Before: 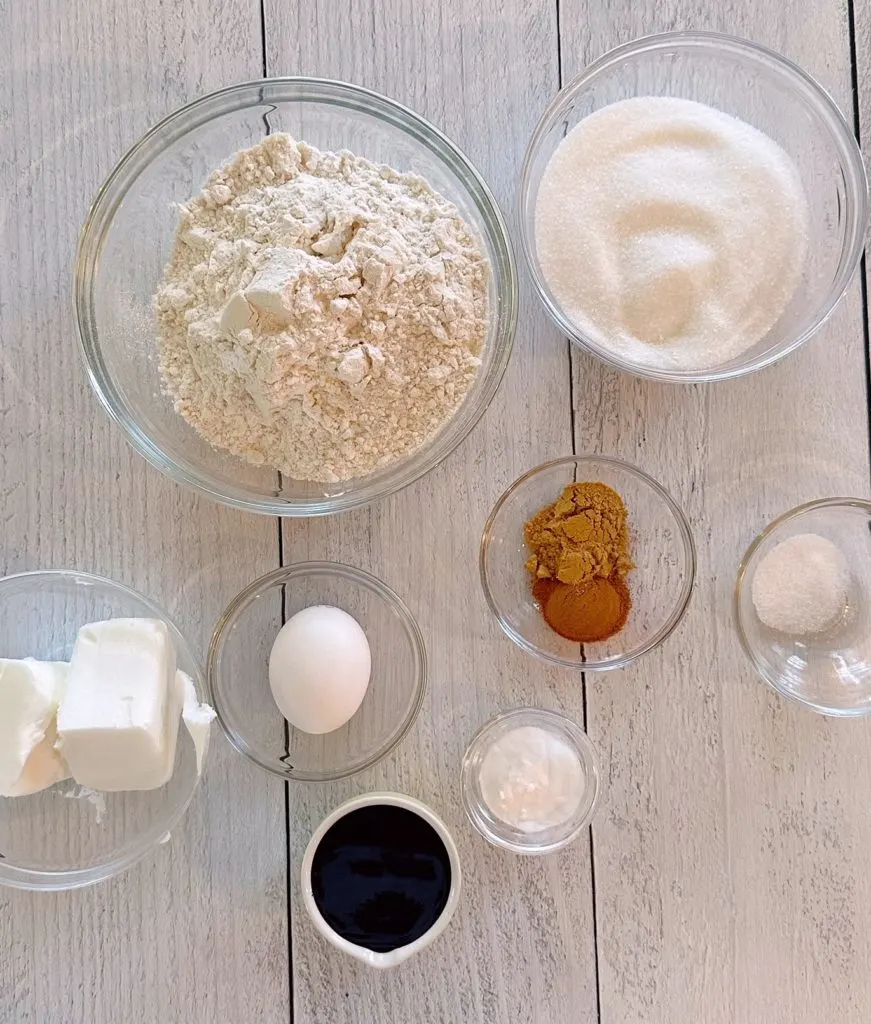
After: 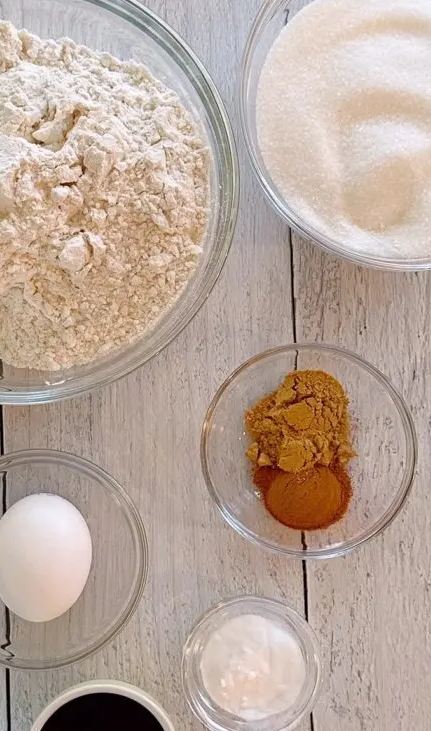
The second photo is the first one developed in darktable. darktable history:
contrast equalizer: y [[0.5 ×6], [0.5 ×6], [0.5, 0.5, 0.501, 0.545, 0.707, 0.863], [0 ×6], [0 ×6]]
crop: left 32.075%, top 10.976%, right 18.355%, bottom 17.596%
